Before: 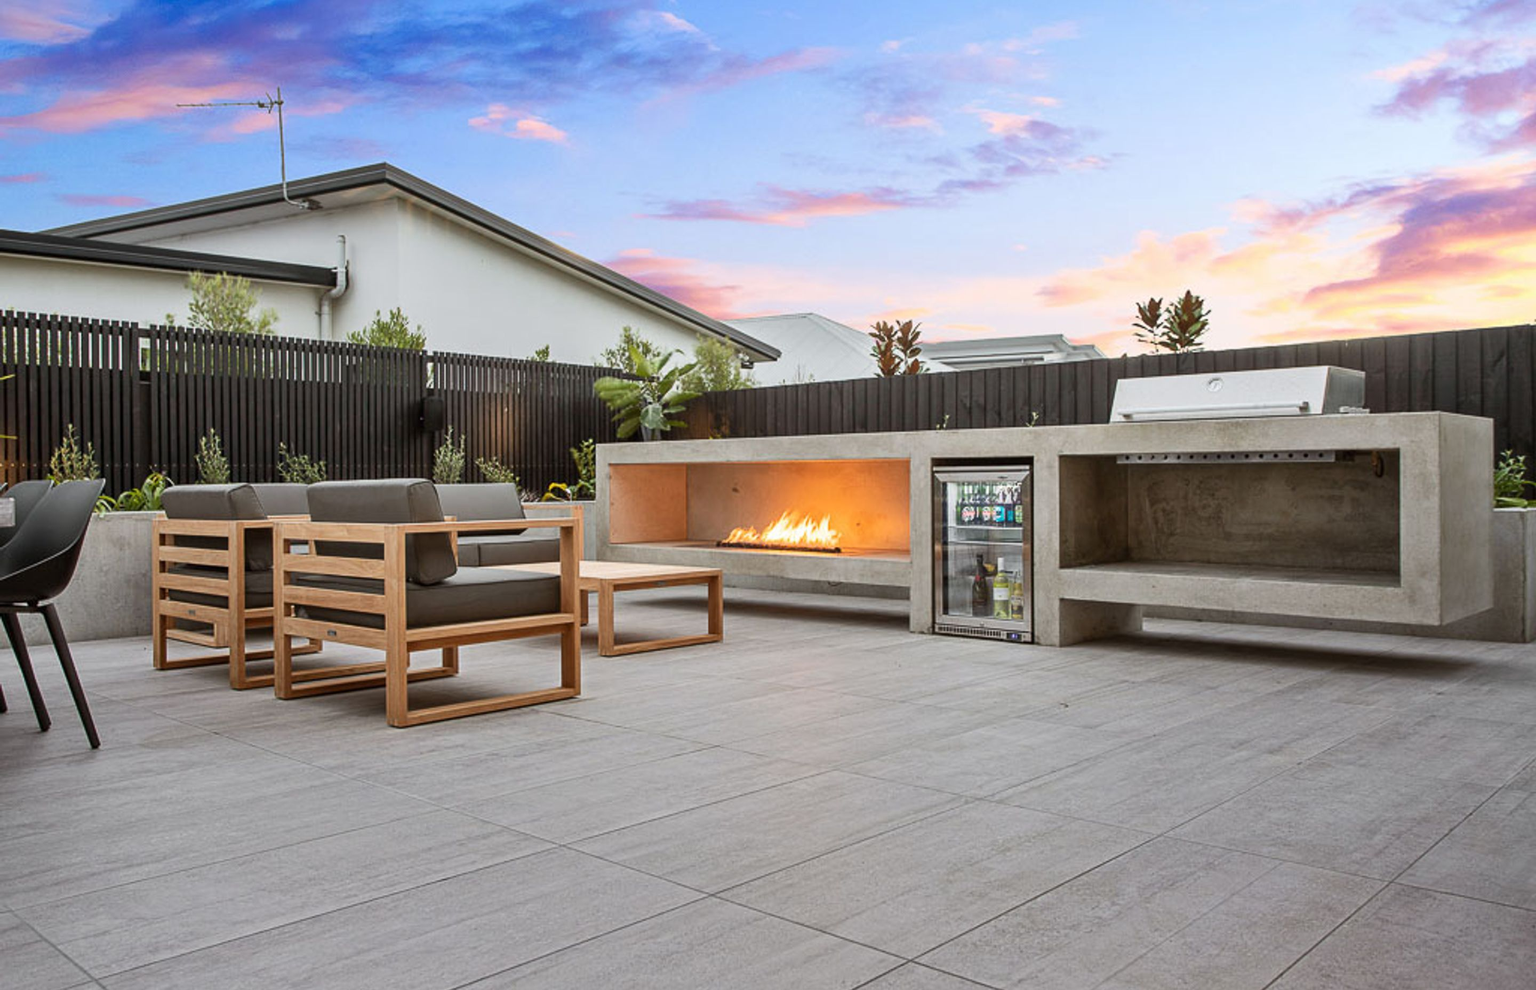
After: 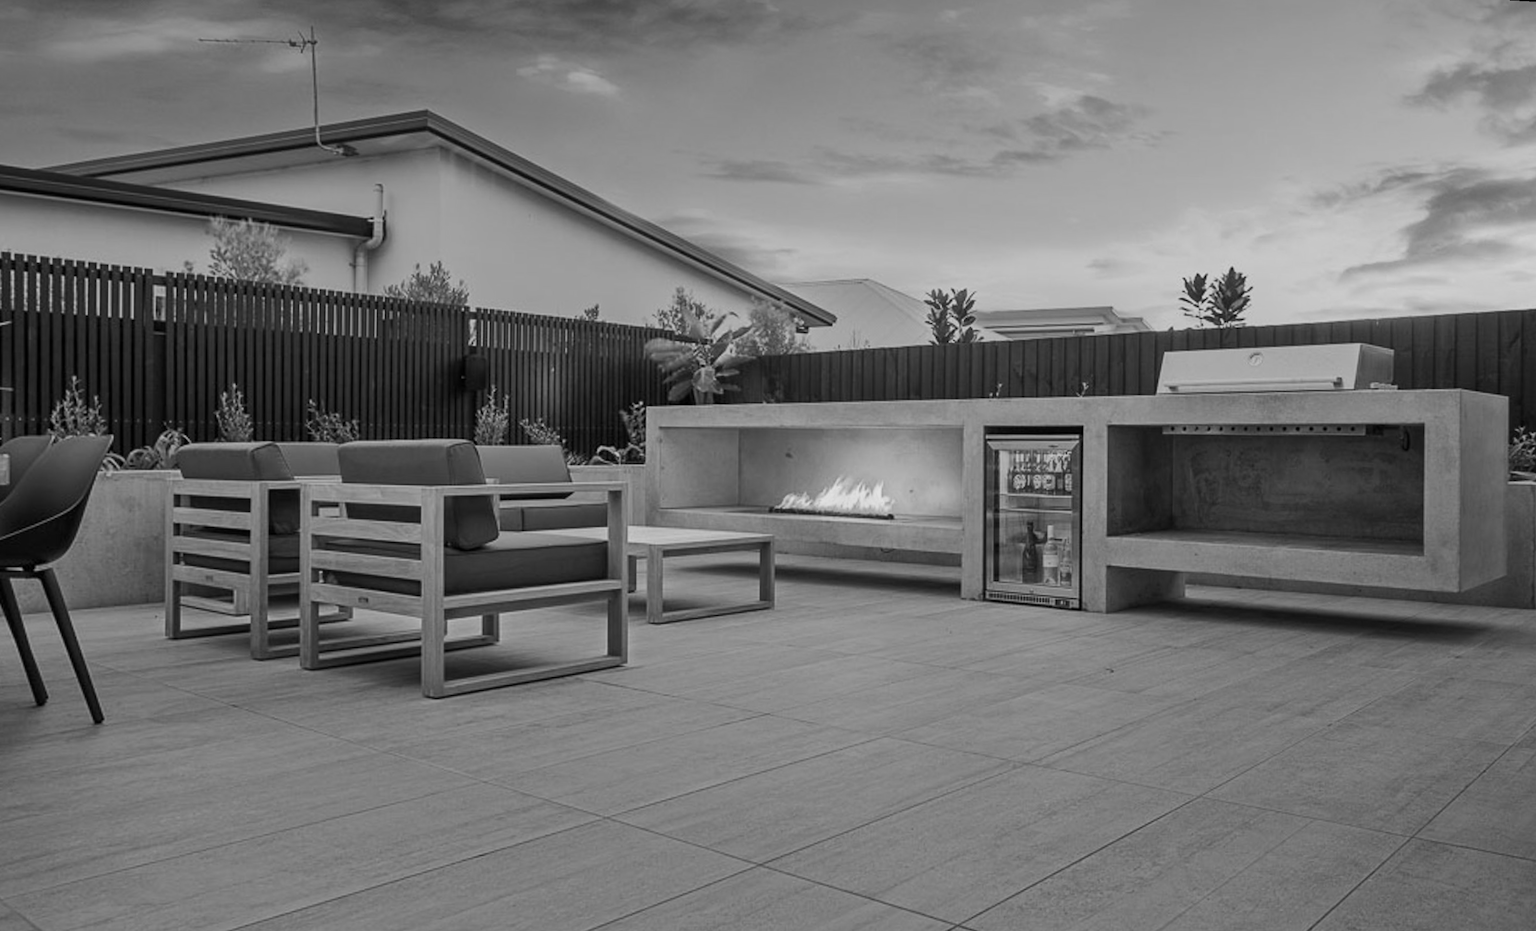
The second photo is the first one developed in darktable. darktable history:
monochrome: a 79.32, b 81.83, size 1.1
white balance: red 1.029, blue 0.92
rotate and perspective: rotation 0.679°, lens shift (horizontal) 0.136, crop left 0.009, crop right 0.991, crop top 0.078, crop bottom 0.95
